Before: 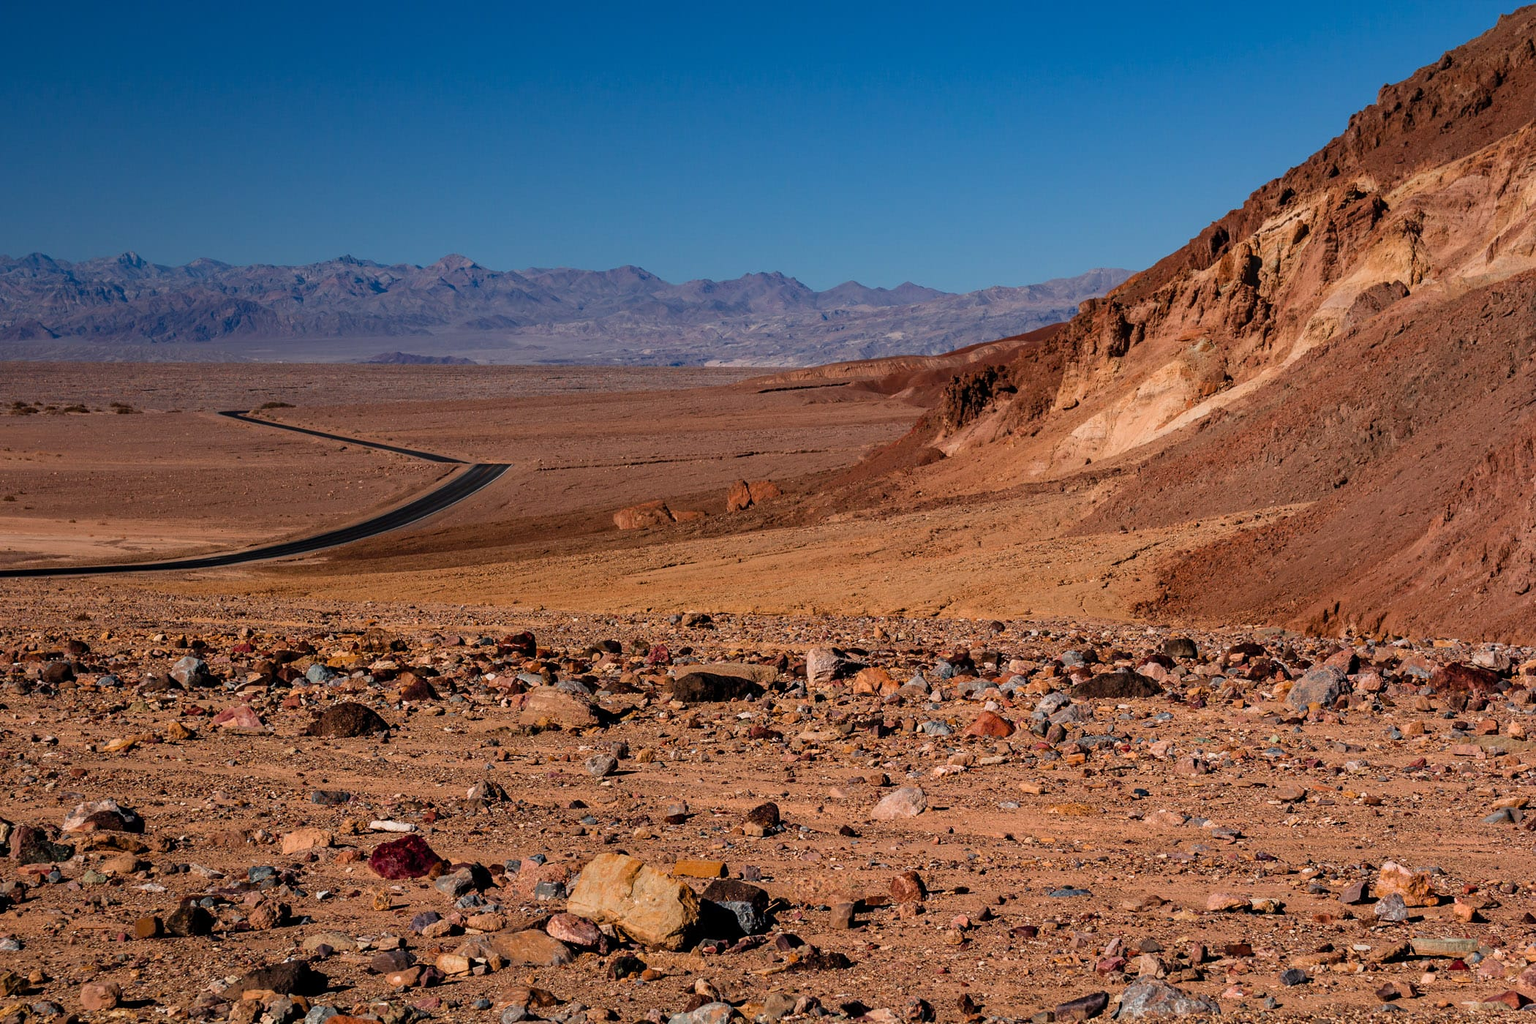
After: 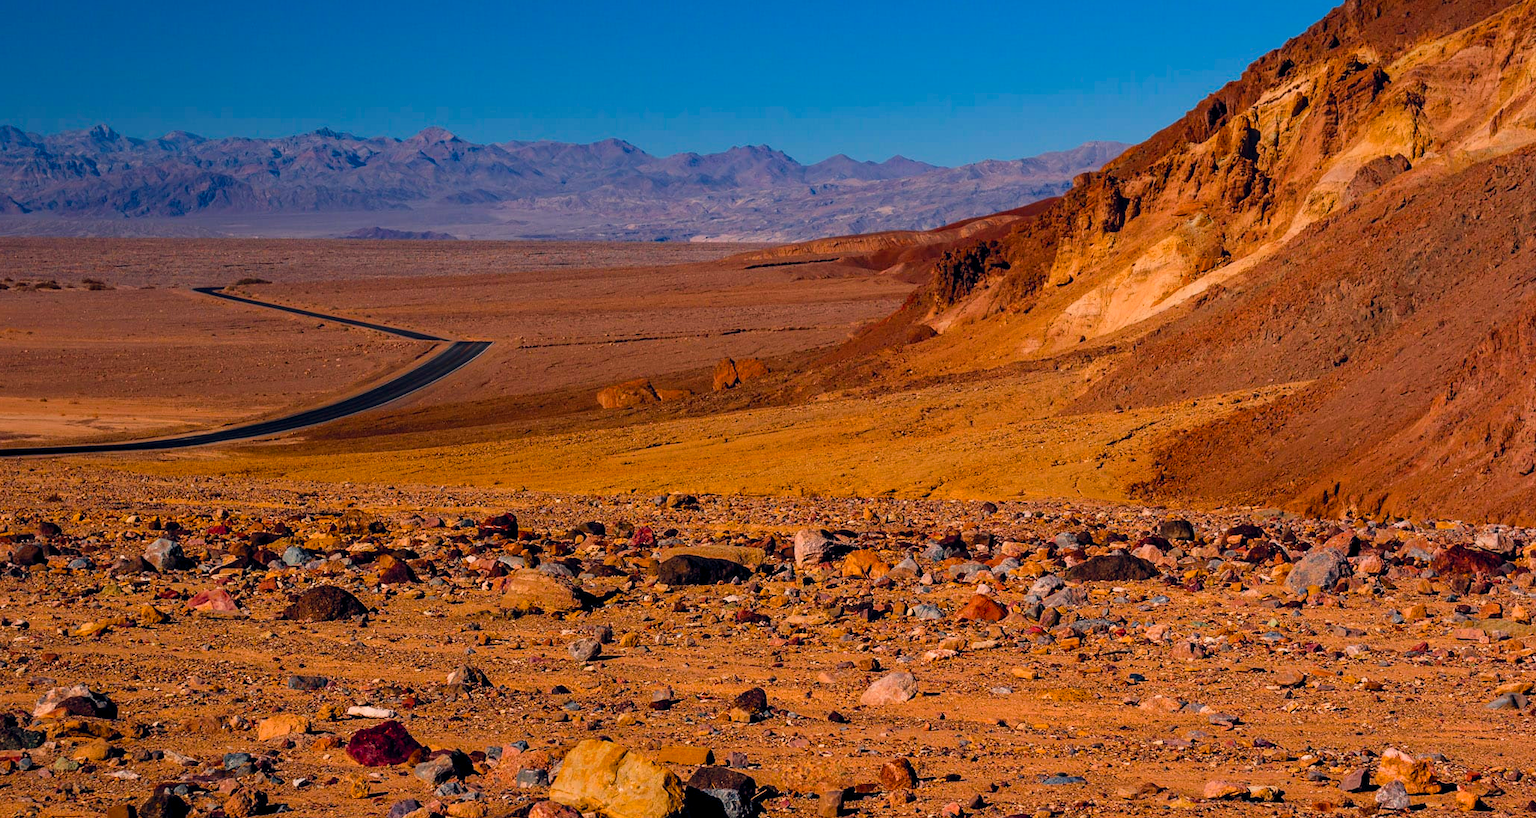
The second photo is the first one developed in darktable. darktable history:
crop and rotate: left 1.952%, top 12.772%, right 0.269%, bottom 9.057%
color balance rgb: highlights gain › chroma 2.051%, highlights gain › hue 44.67°, global offset › chroma 0.055%, global offset › hue 254.2°, linear chroma grading › mid-tones 7.689%, perceptual saturation grading › global saturation 40.824%, global vibrance 20%
